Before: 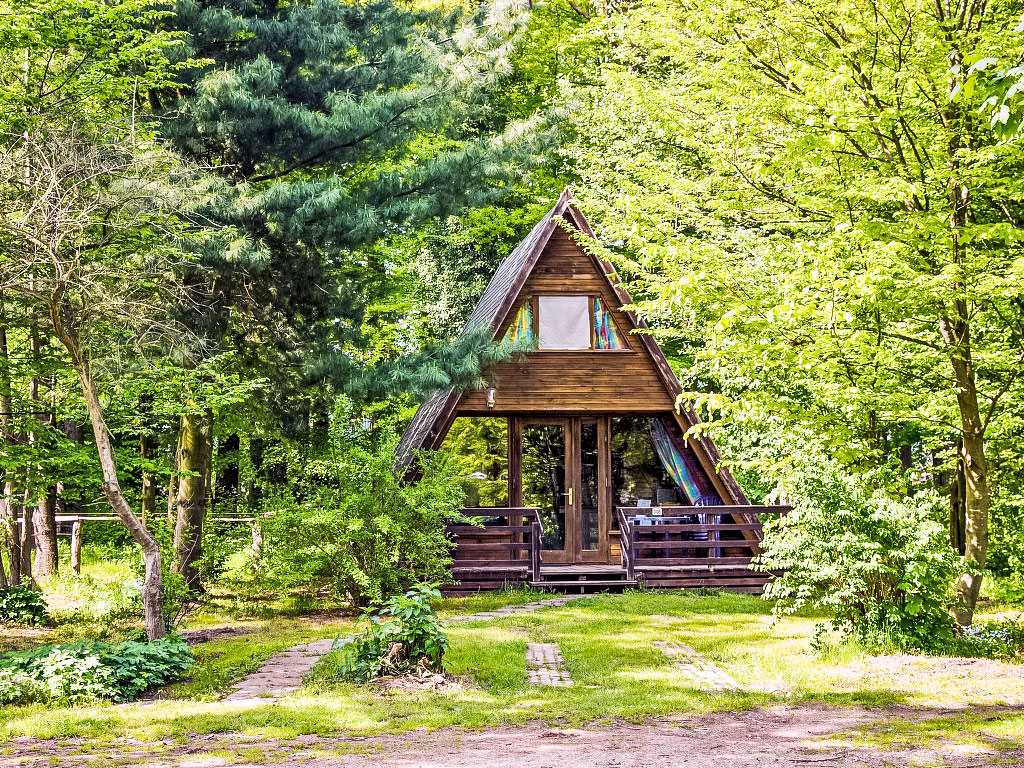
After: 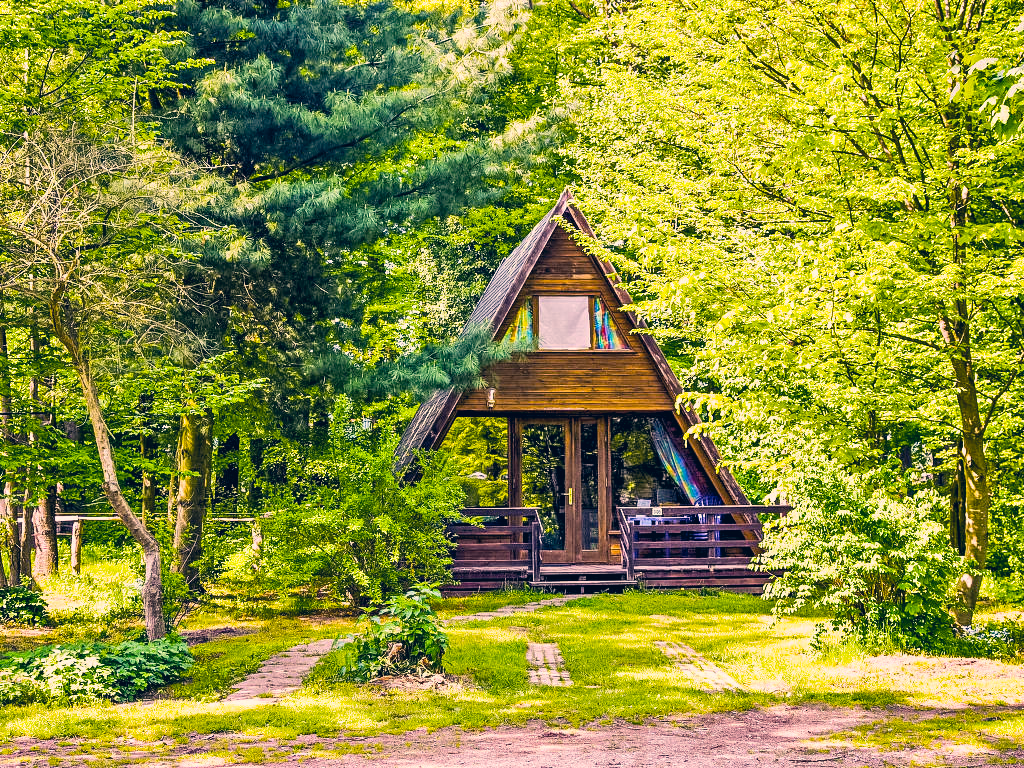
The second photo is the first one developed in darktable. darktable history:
color correction: highlights a* 10.37, highlights b* 14.6, shadows a* -10.07, shadows b* -14.81
contrast brightness saturation: saturation -0.053
shadows and highlights: shadows 29.36, highlights -28.87, low approximation 0.01, soften with gaussian
color balance rgb: perceptual saturation grading › global saturation 30.852%, global vibrance 23.59%
